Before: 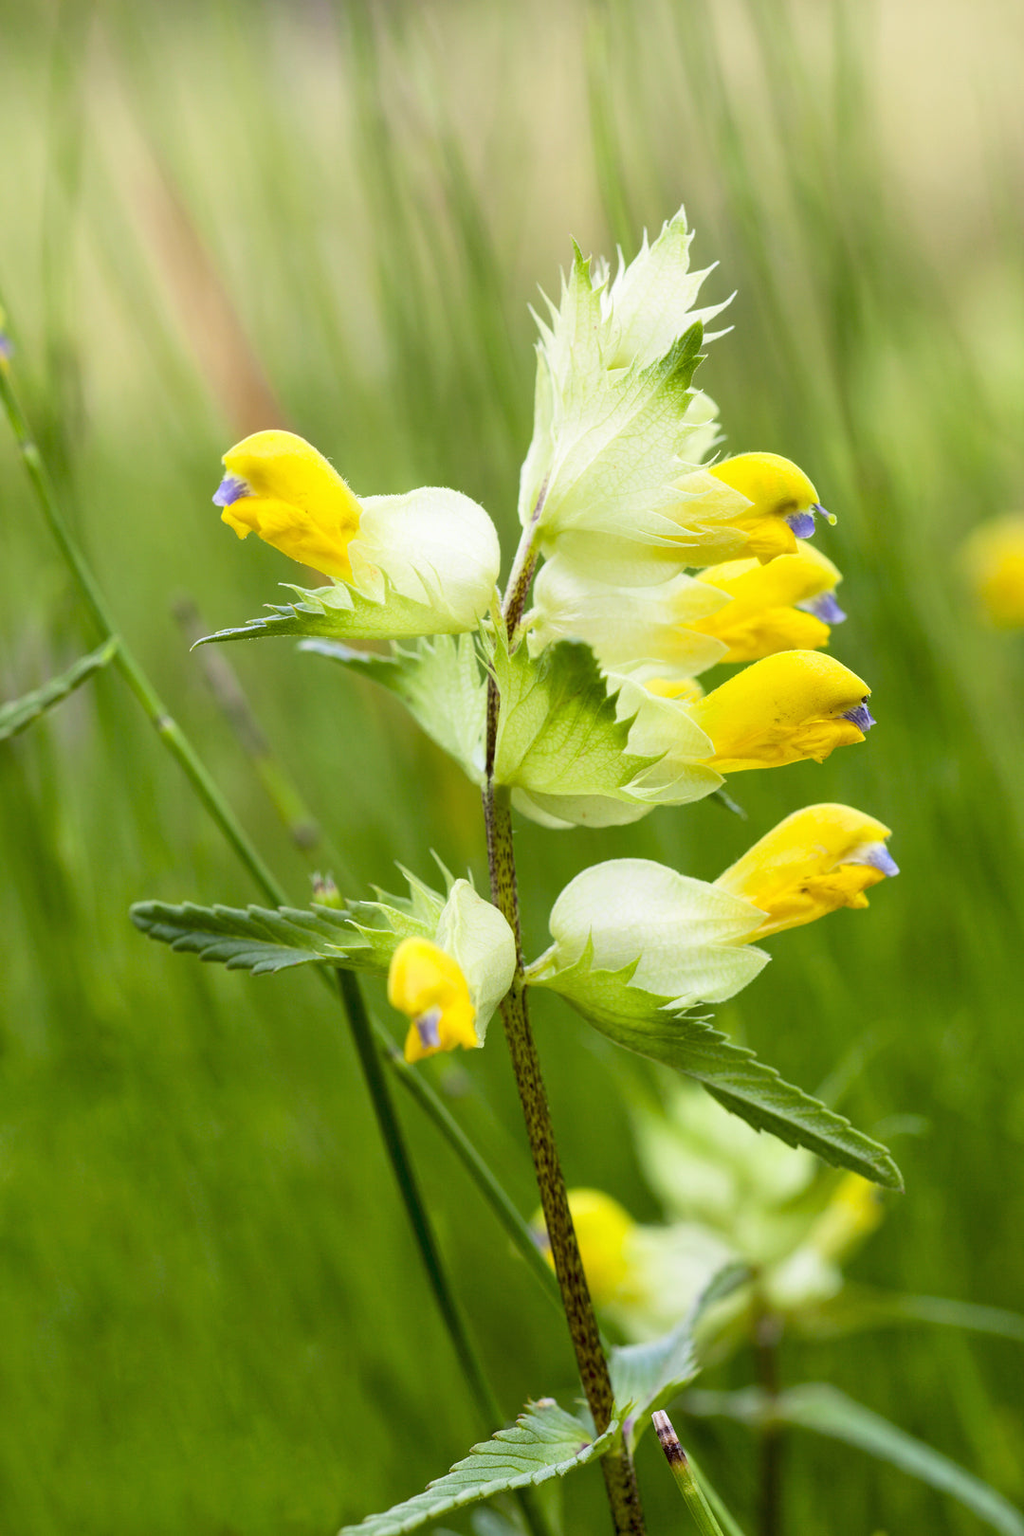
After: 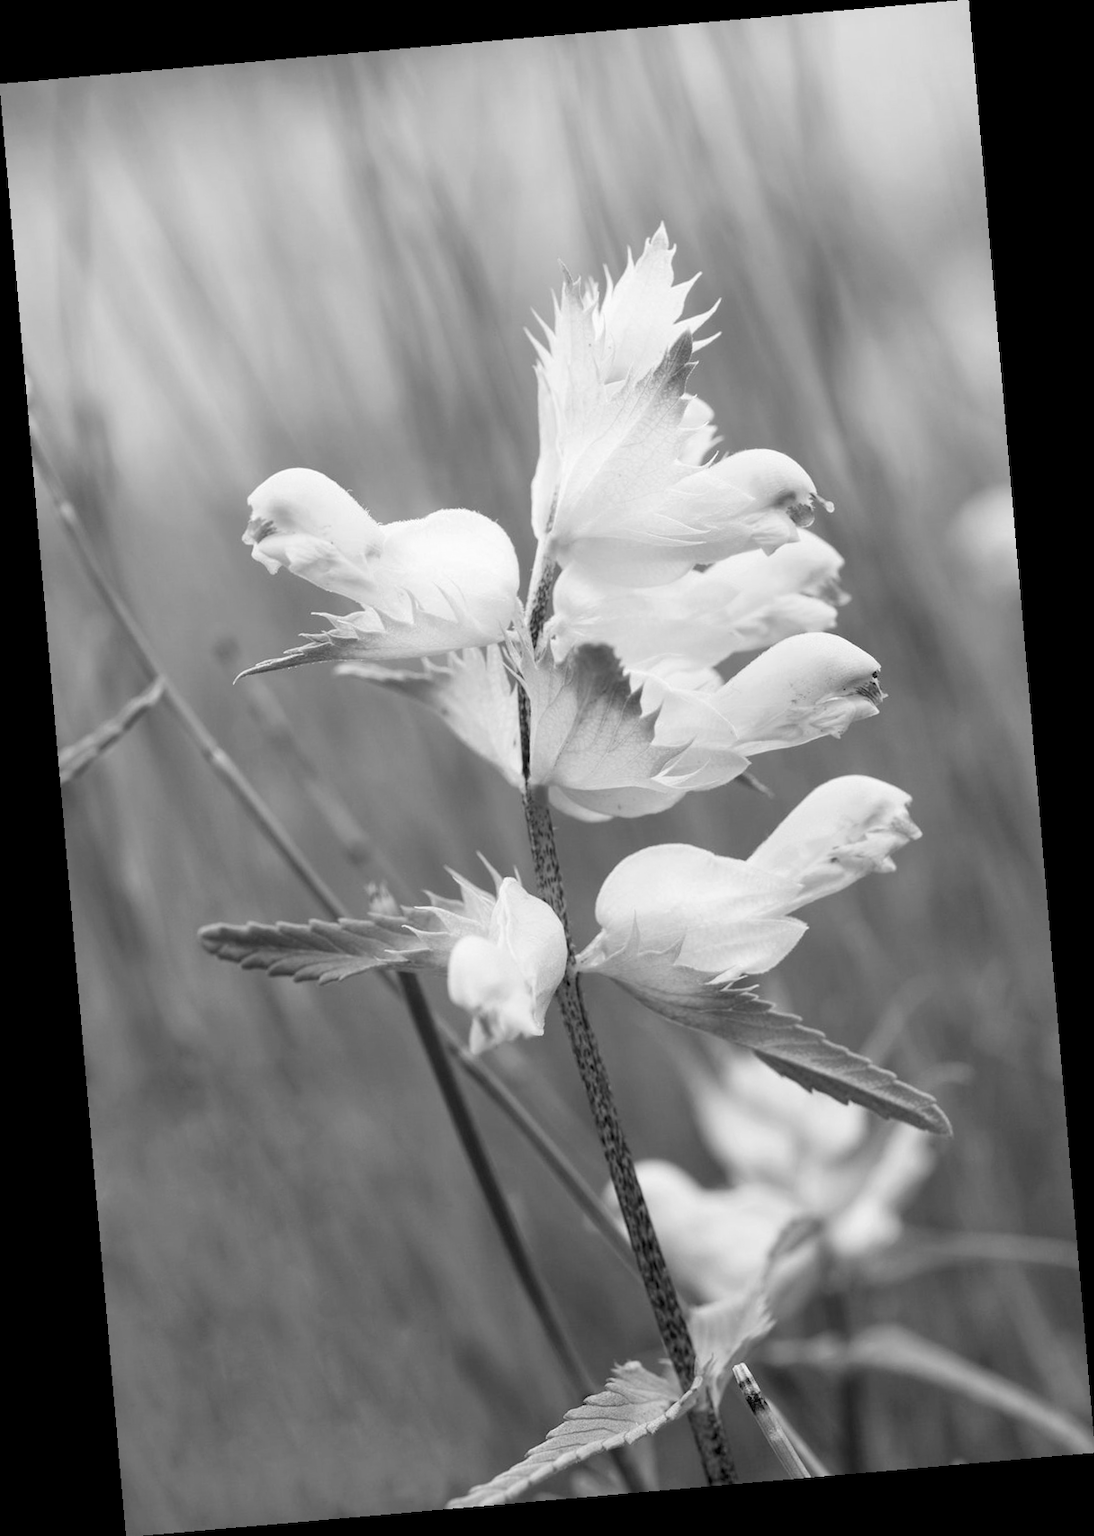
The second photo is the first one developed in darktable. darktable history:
monochrome: a 32, b 64, size 2.3, highlights 1
tone equalizer: on, module defaults
rotate and perspective: rotation -4.98°, automatic cropping off
color balance rgb: shadows lift › hue 87.51°, highlights gain › chroma 1.35%, highlights gain › hue 55.1°, global offset › chroma 0.13%, global offset › hue 253.66°, perceptual saturation grading › global saturation 16.38%
